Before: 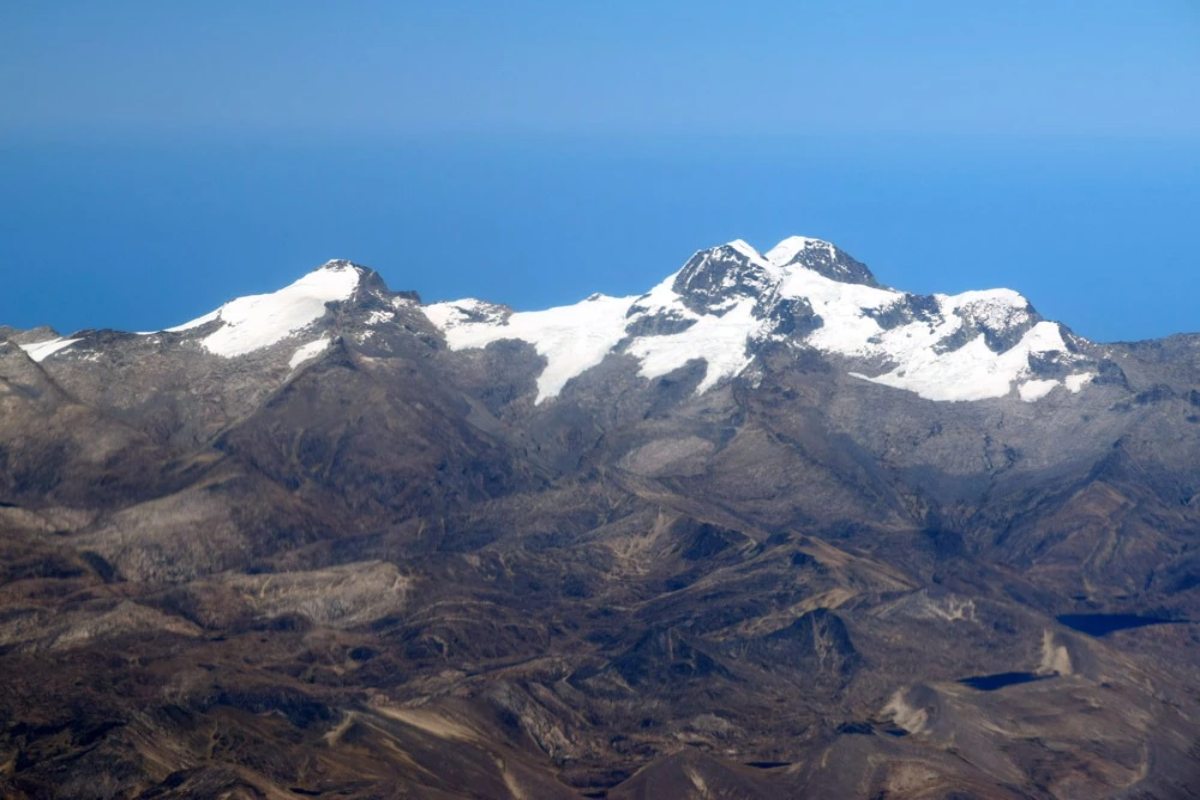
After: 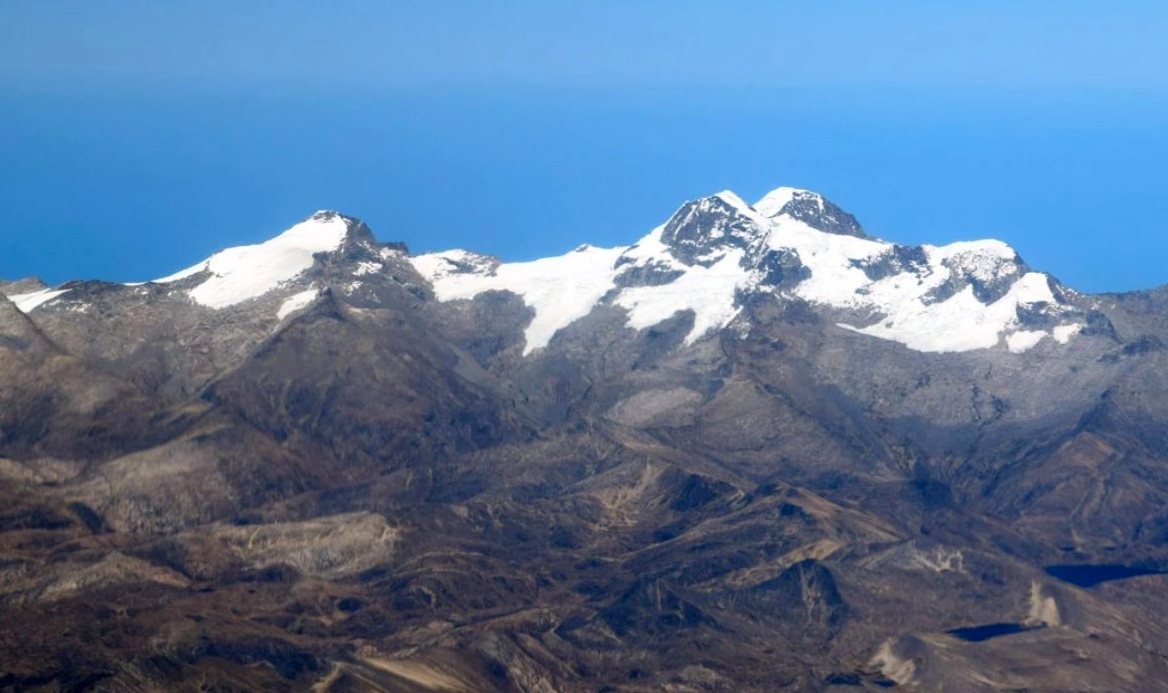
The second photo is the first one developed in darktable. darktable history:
contrast brightness saturation: contrast 0.097, brightness 0.032, saturation 0.092
exposure: compensate highlight preservation false
crop: left 1.05%, top 6.161%, right 1.566%, bottom 7.111%
